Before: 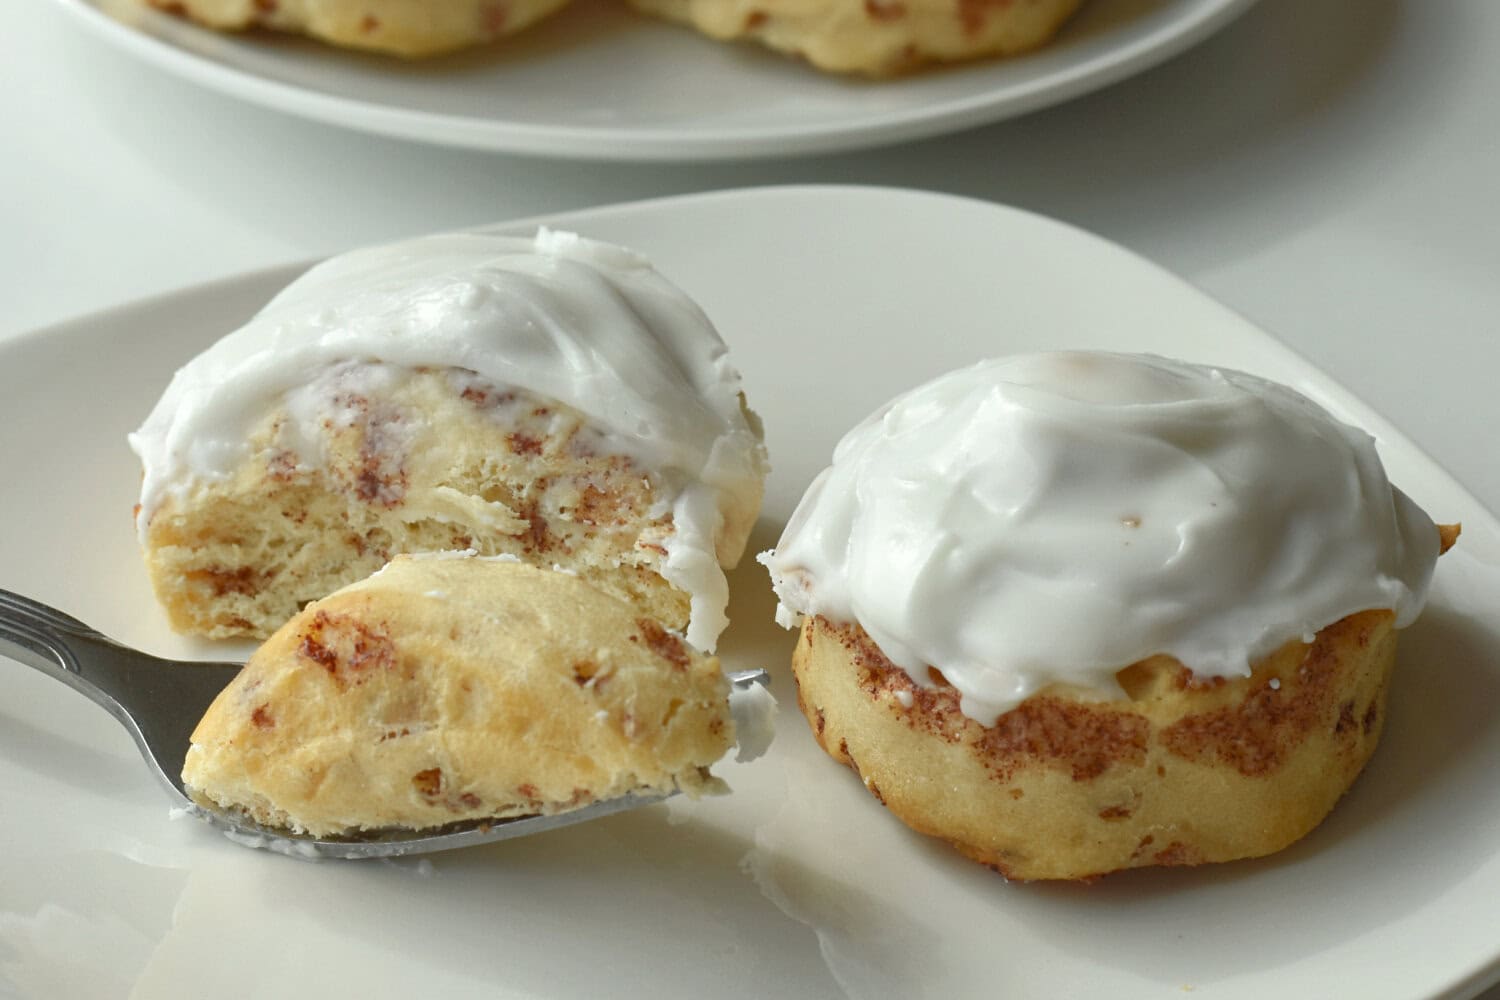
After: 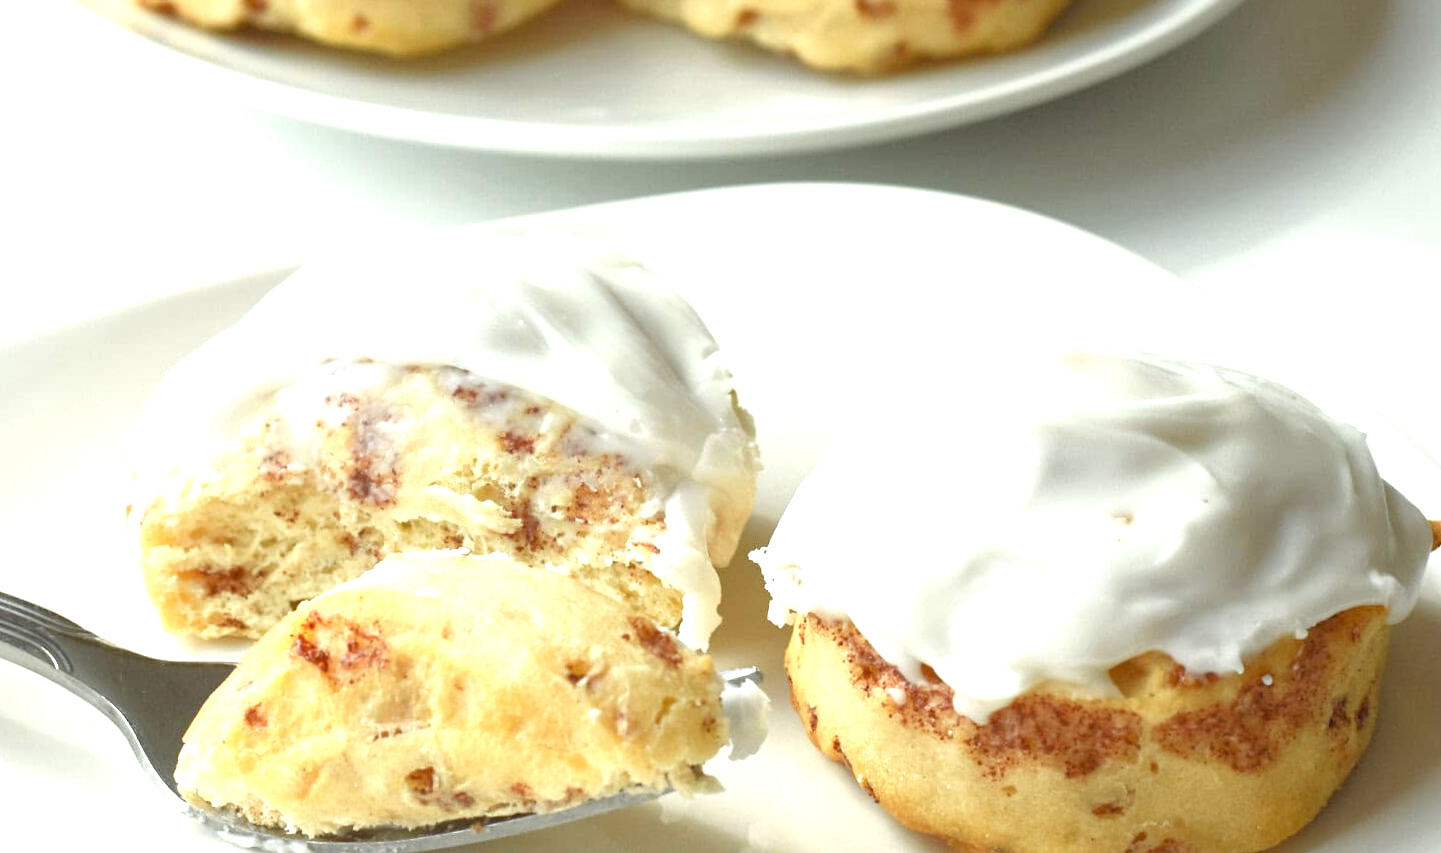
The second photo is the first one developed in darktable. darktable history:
exposure: black level correction 0, exposure 1.2 EV, compensate exposure bias true, compensate highlight preservation false
crop and rotate: angle 0.2°, left 0.275%, right 3.127%, bottom 14.18%
